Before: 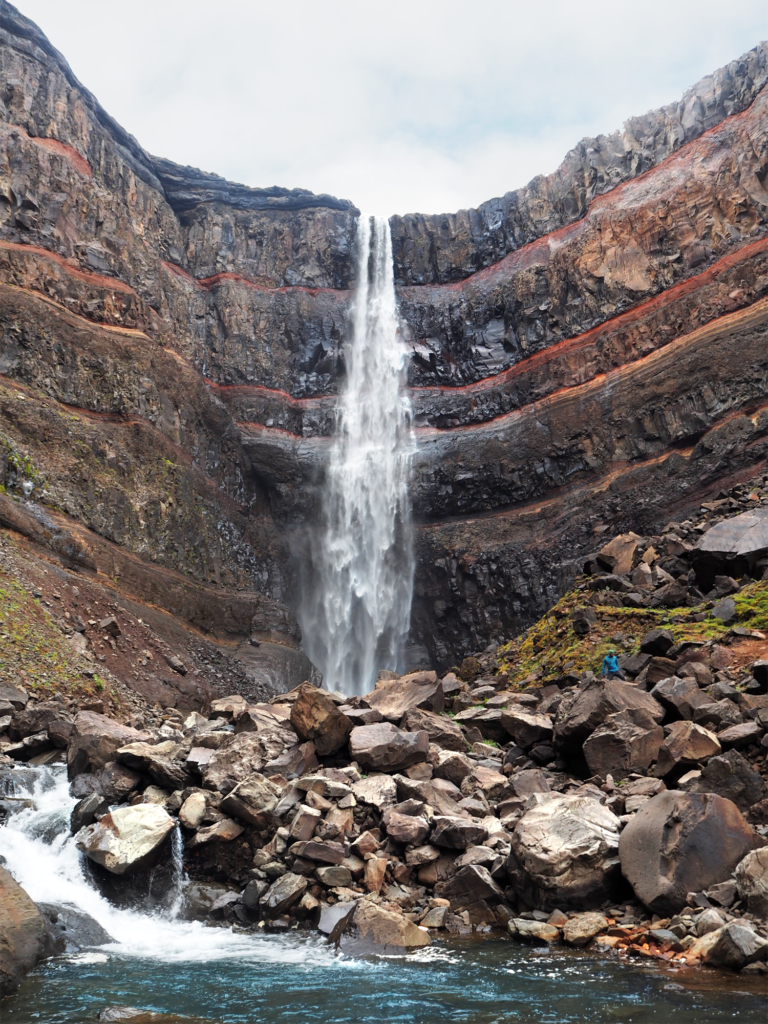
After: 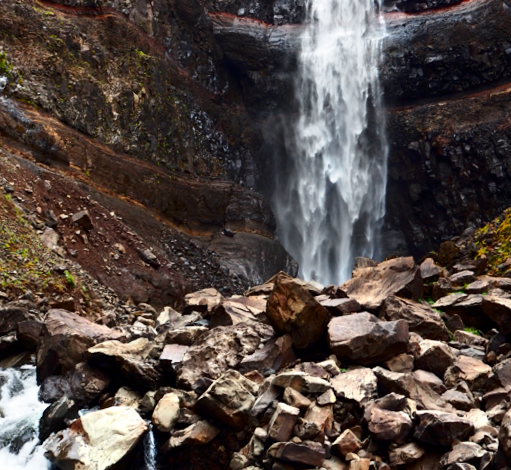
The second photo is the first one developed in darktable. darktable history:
contrast brightness saturation: contrast 0.22, brightness -0.19, saturation 0.24
rotate and perspective: rotation -1.68°, lens shift (vertical) -0.146, crop left 0.049, crop right 0.912, crop top 0.032, crop bottom 0.96
tone equalizer: on, module defaults
crop: top 36.498%, right 27.964%, bottom 14.995%
